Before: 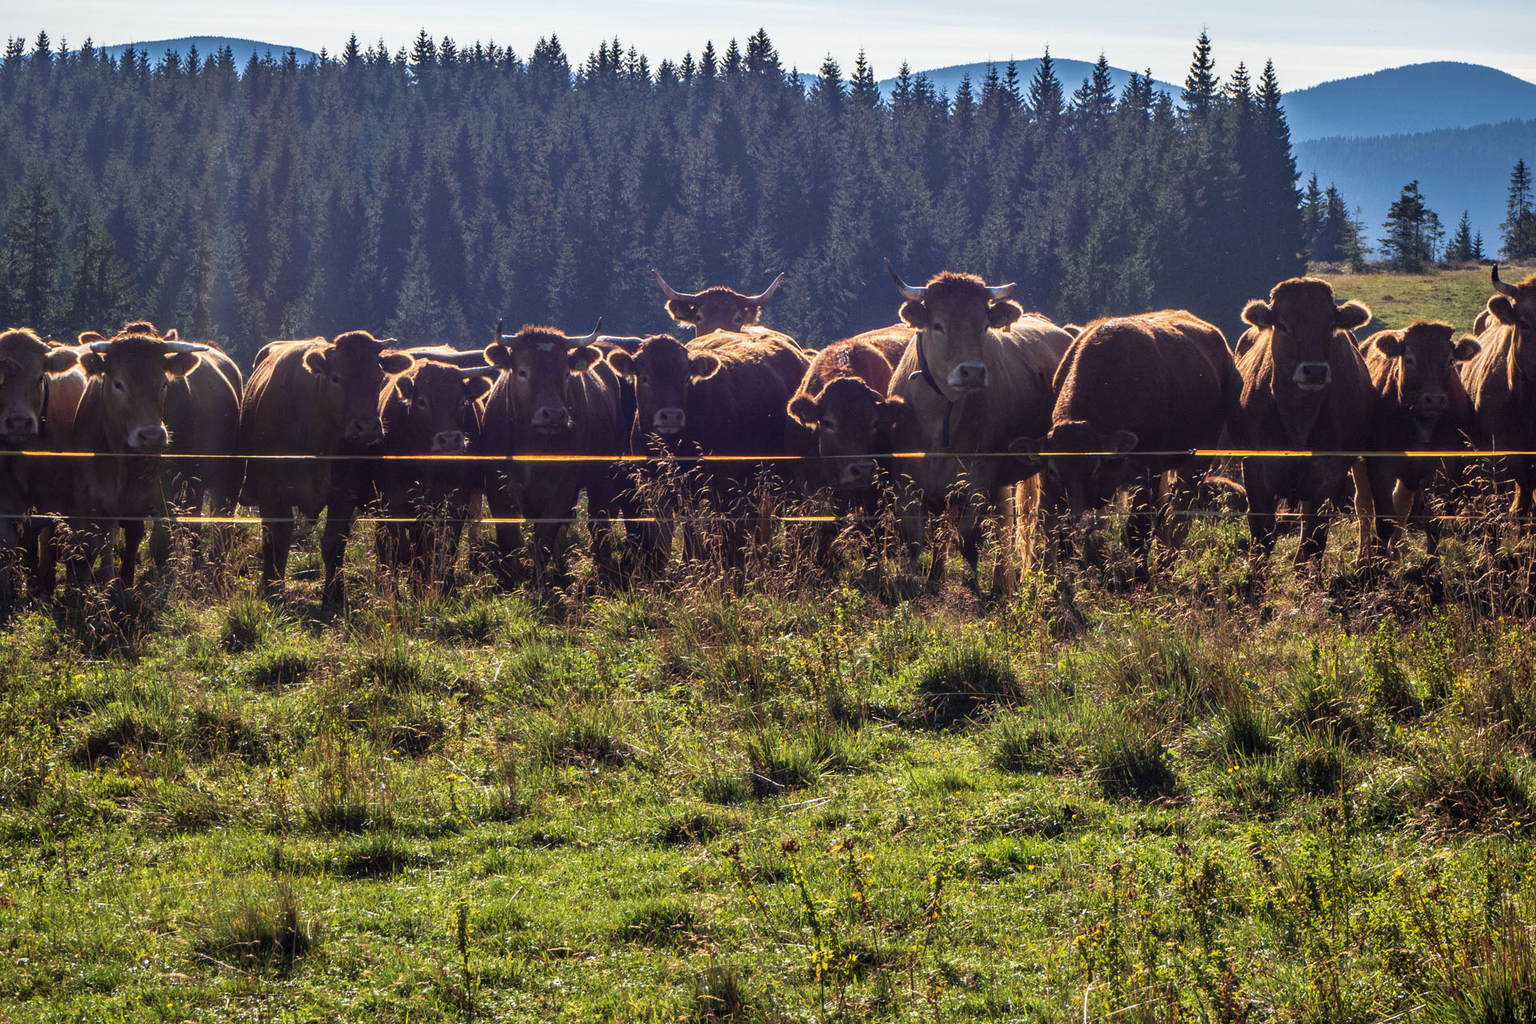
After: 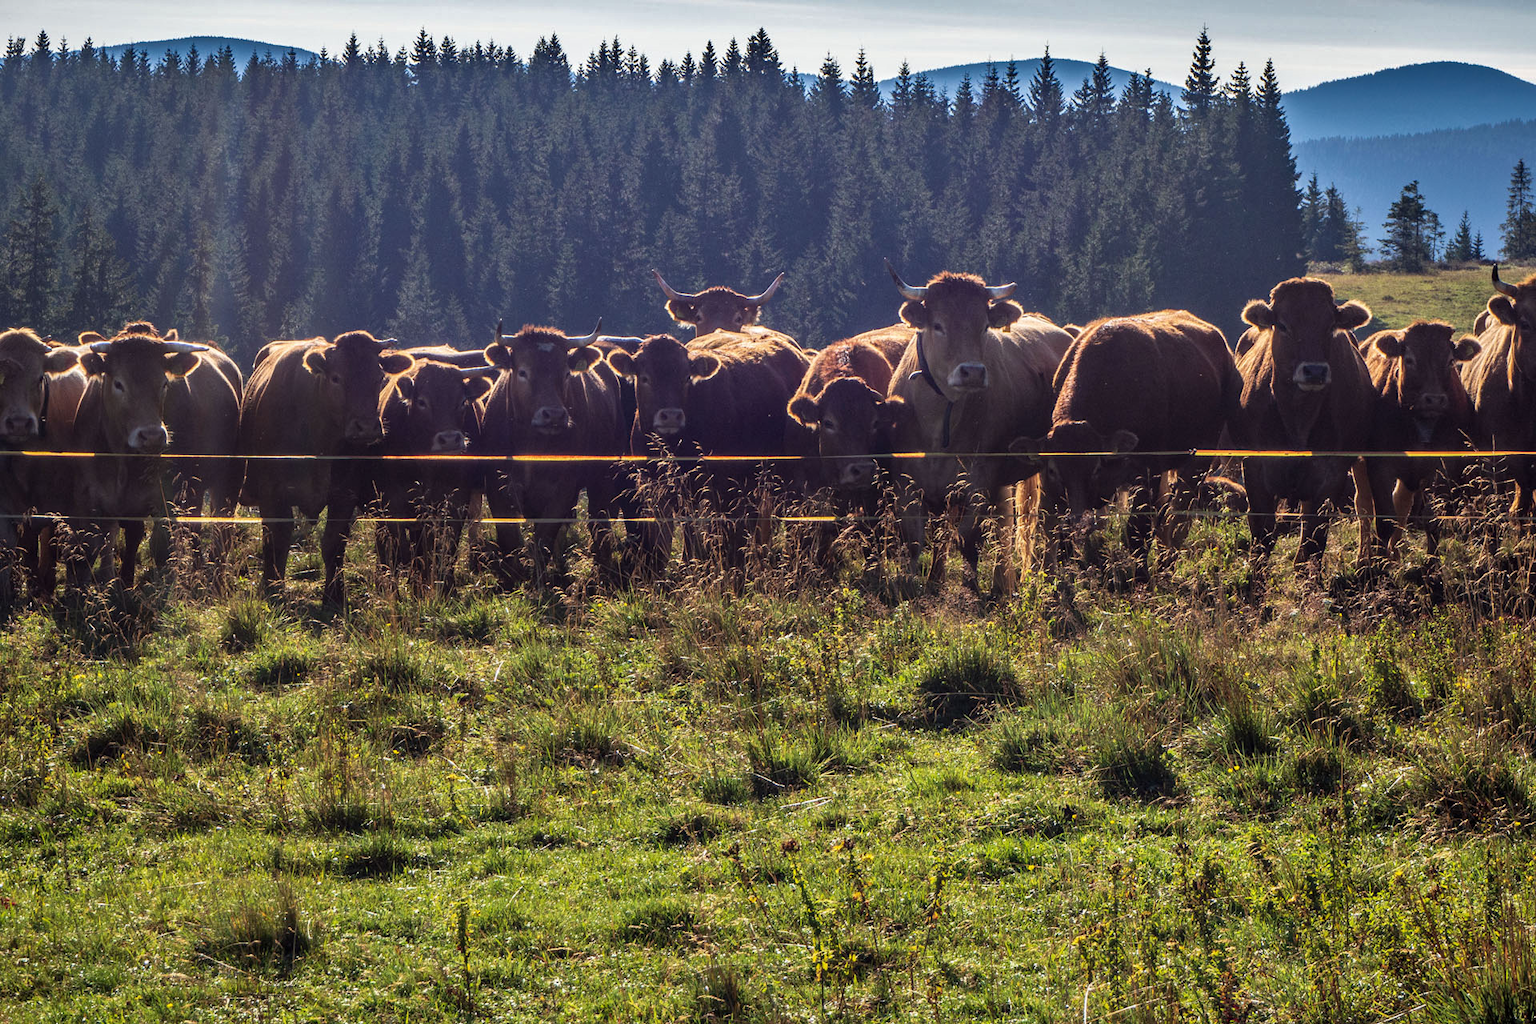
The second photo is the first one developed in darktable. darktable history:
shadows and highlights: shadows 20.73, highlights -81.99, soften with gaussian
